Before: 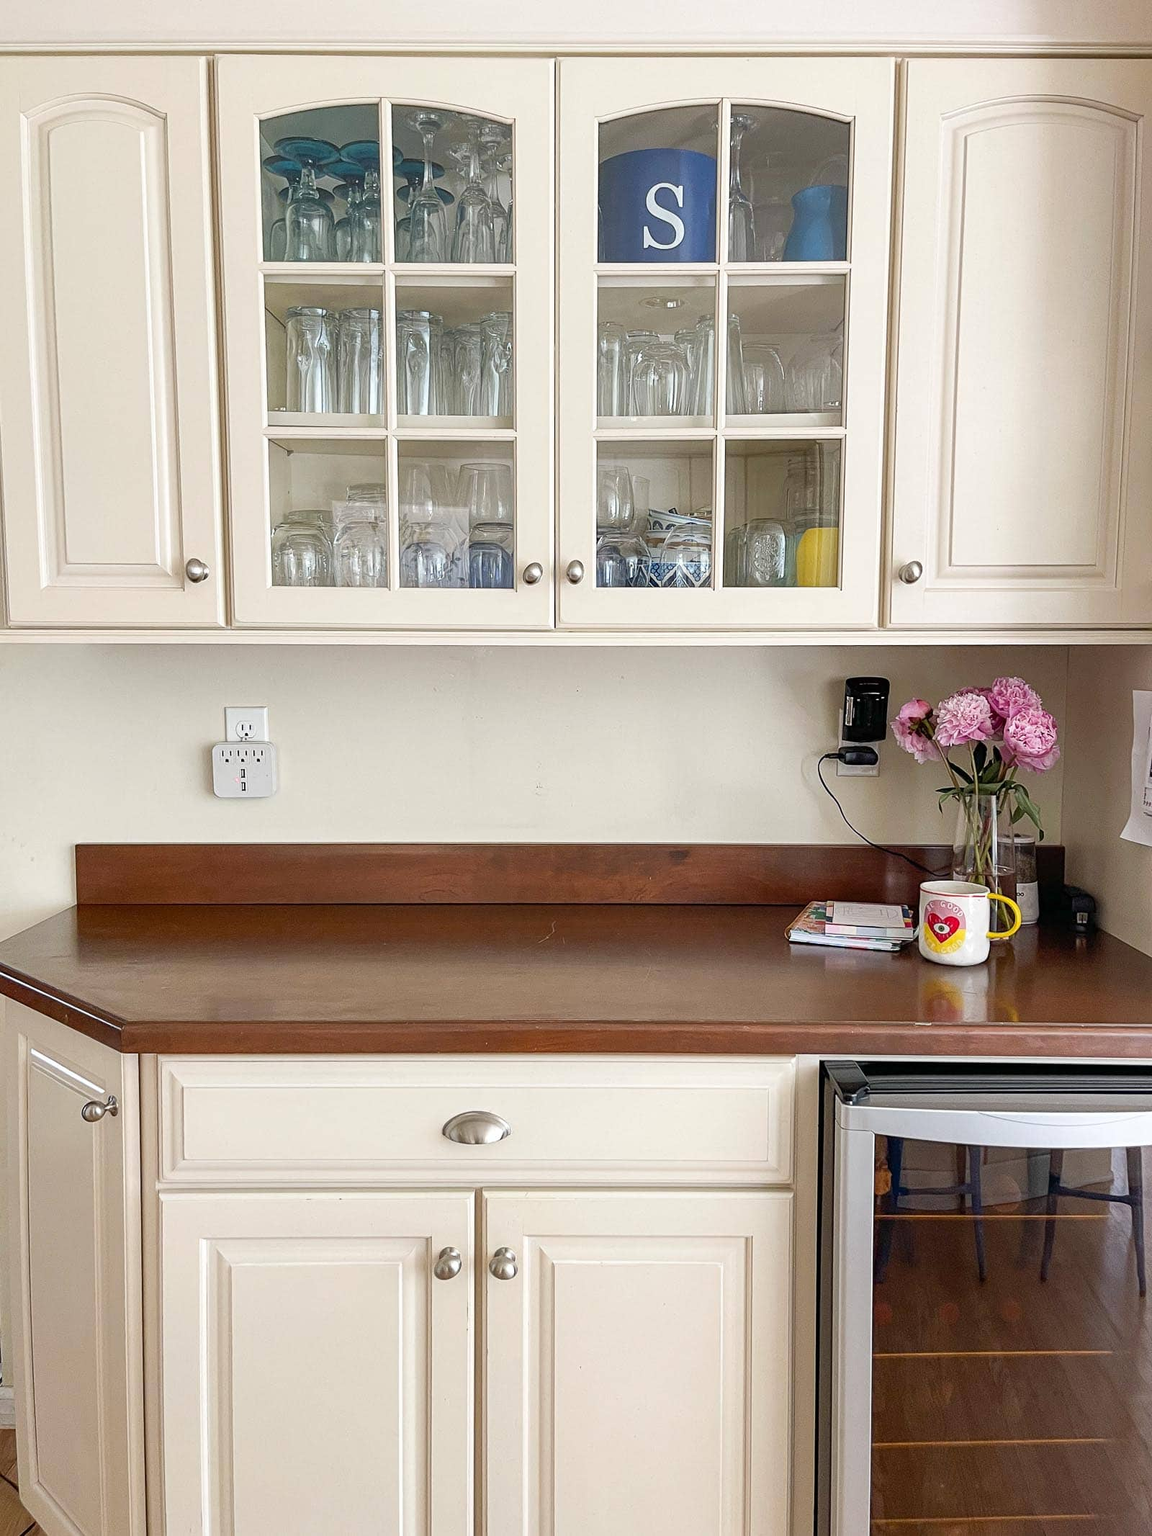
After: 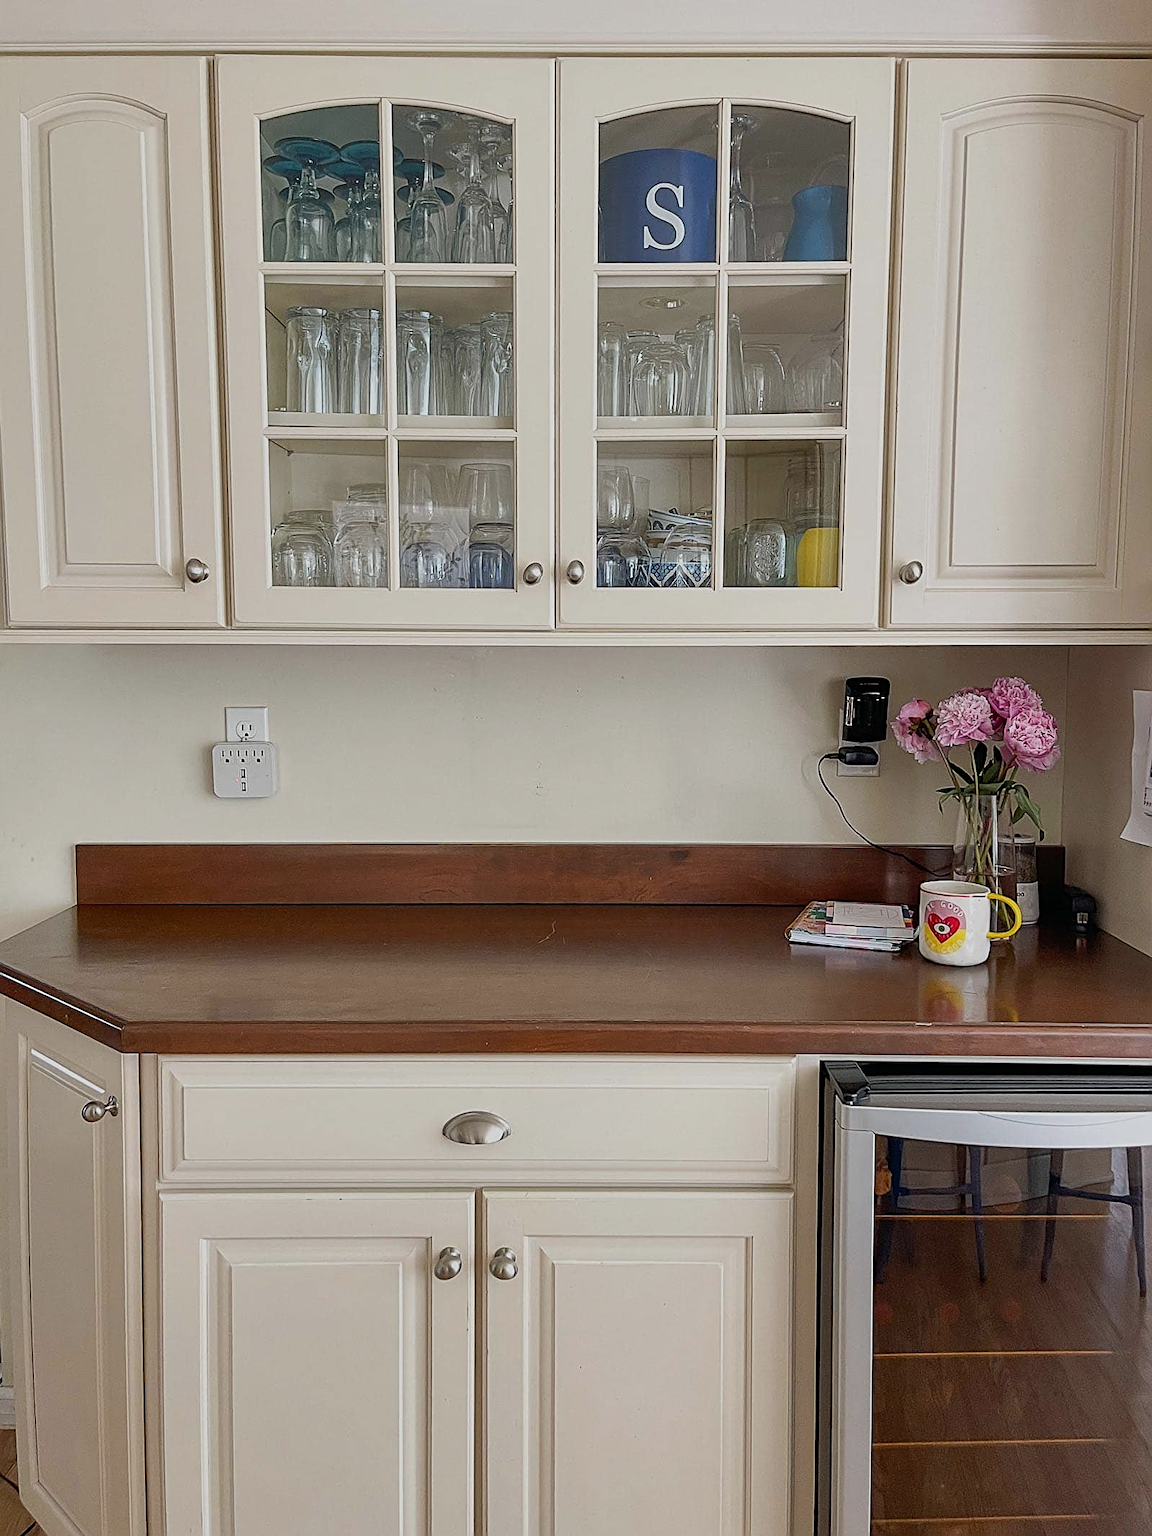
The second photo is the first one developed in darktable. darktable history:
exposure: exposure -0.582 EV, compensate highlight preservation false
shadows and highlights: shadows 32, highlights -32, soften with gaussian
sharpen: on, module defaults
